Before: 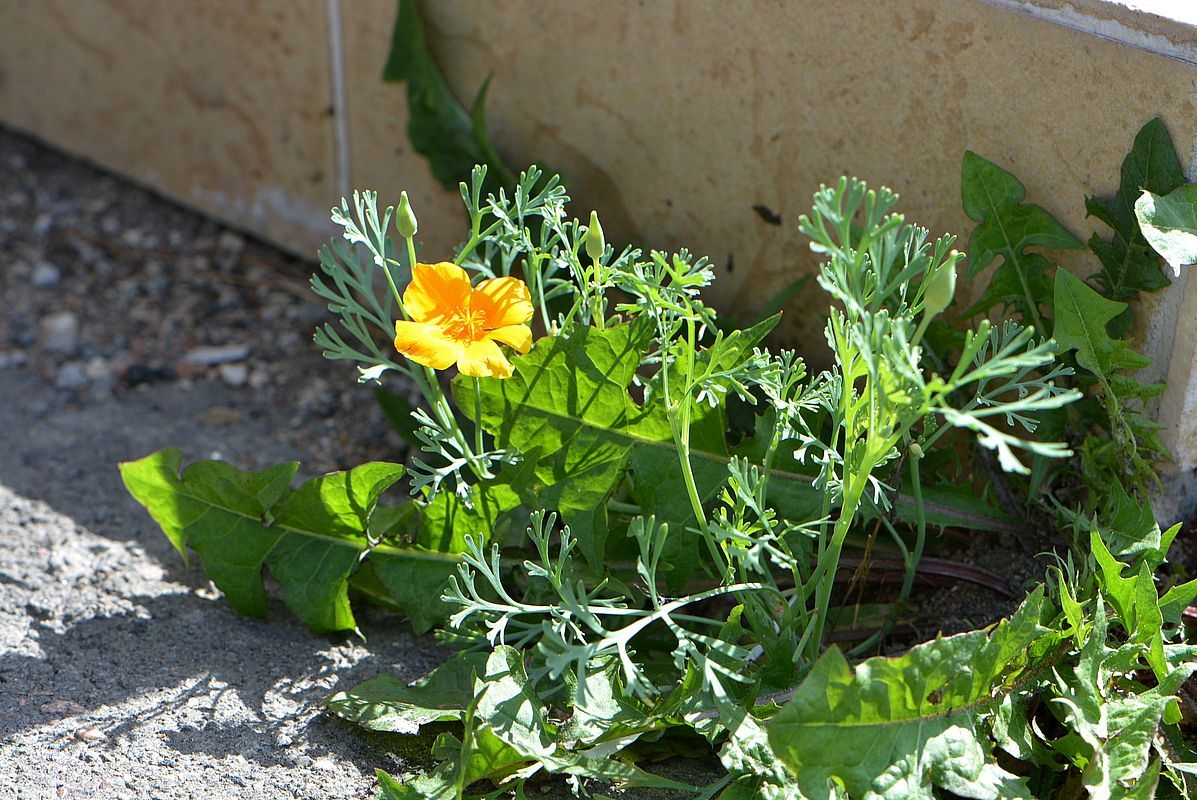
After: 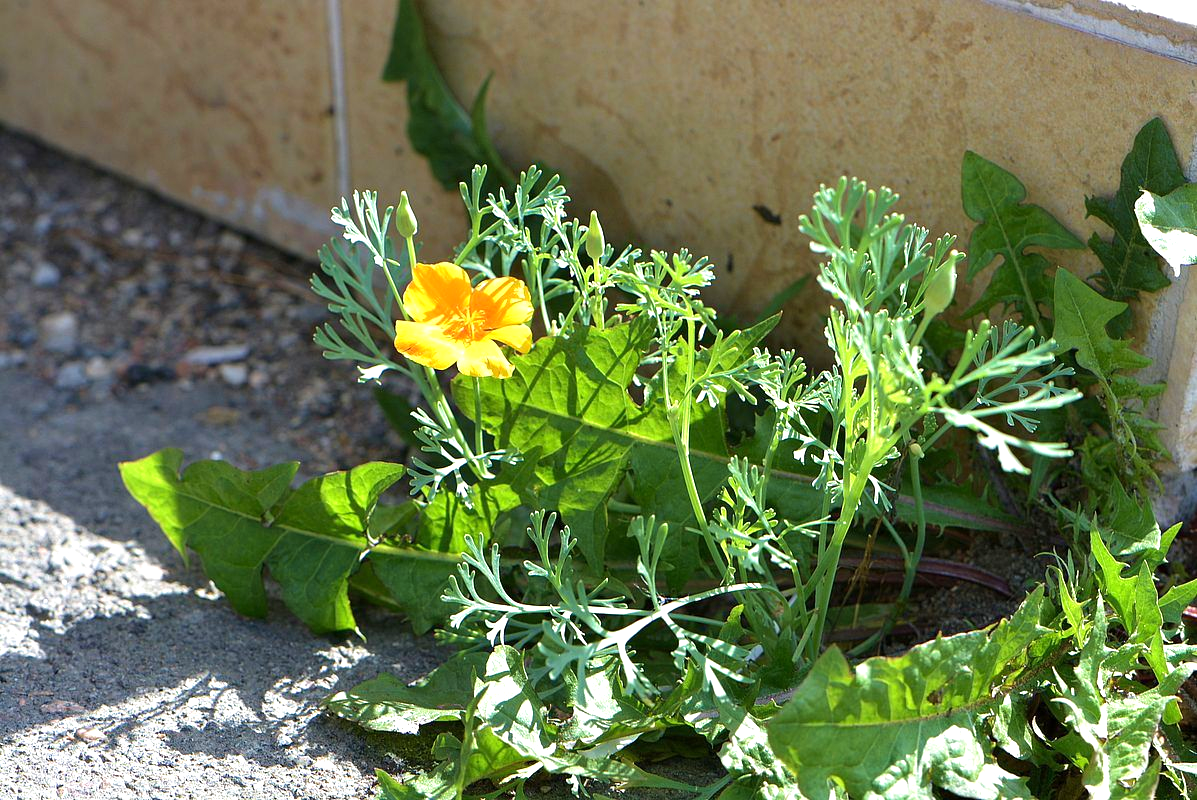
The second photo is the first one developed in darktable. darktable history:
exposure: exposure 0.367 EV, compensate highlight preservation false
velvia: on, module defaults
